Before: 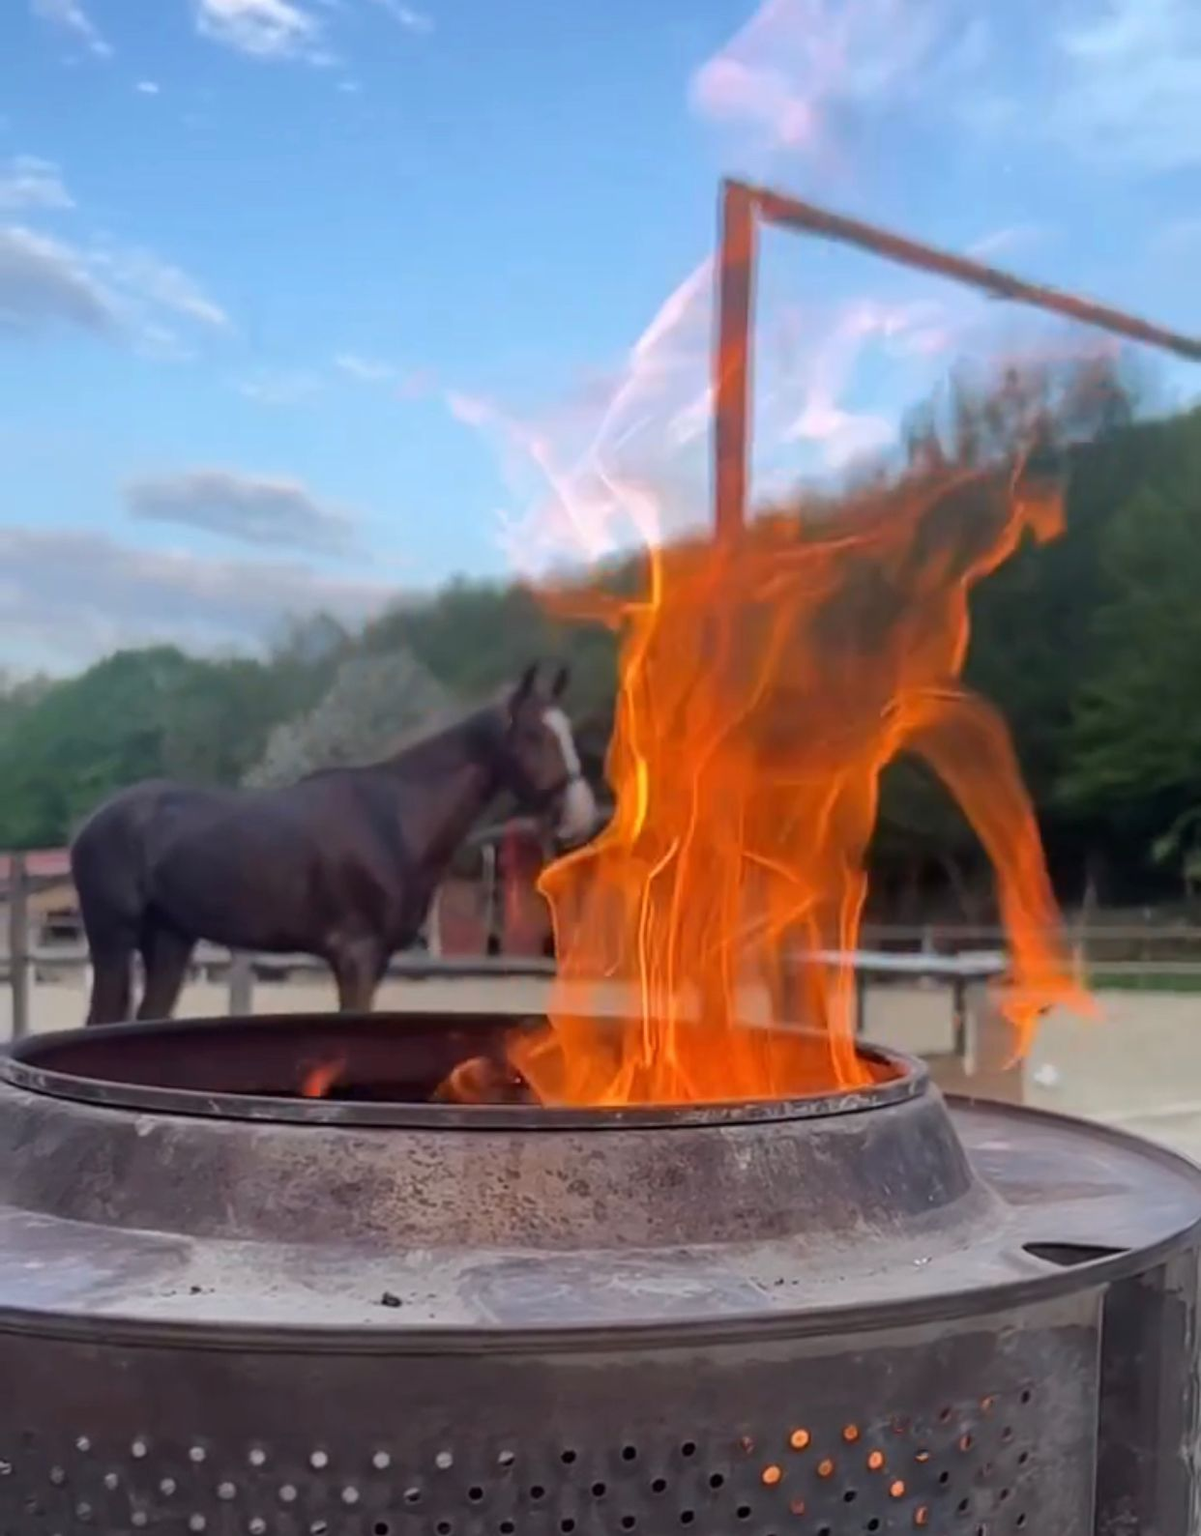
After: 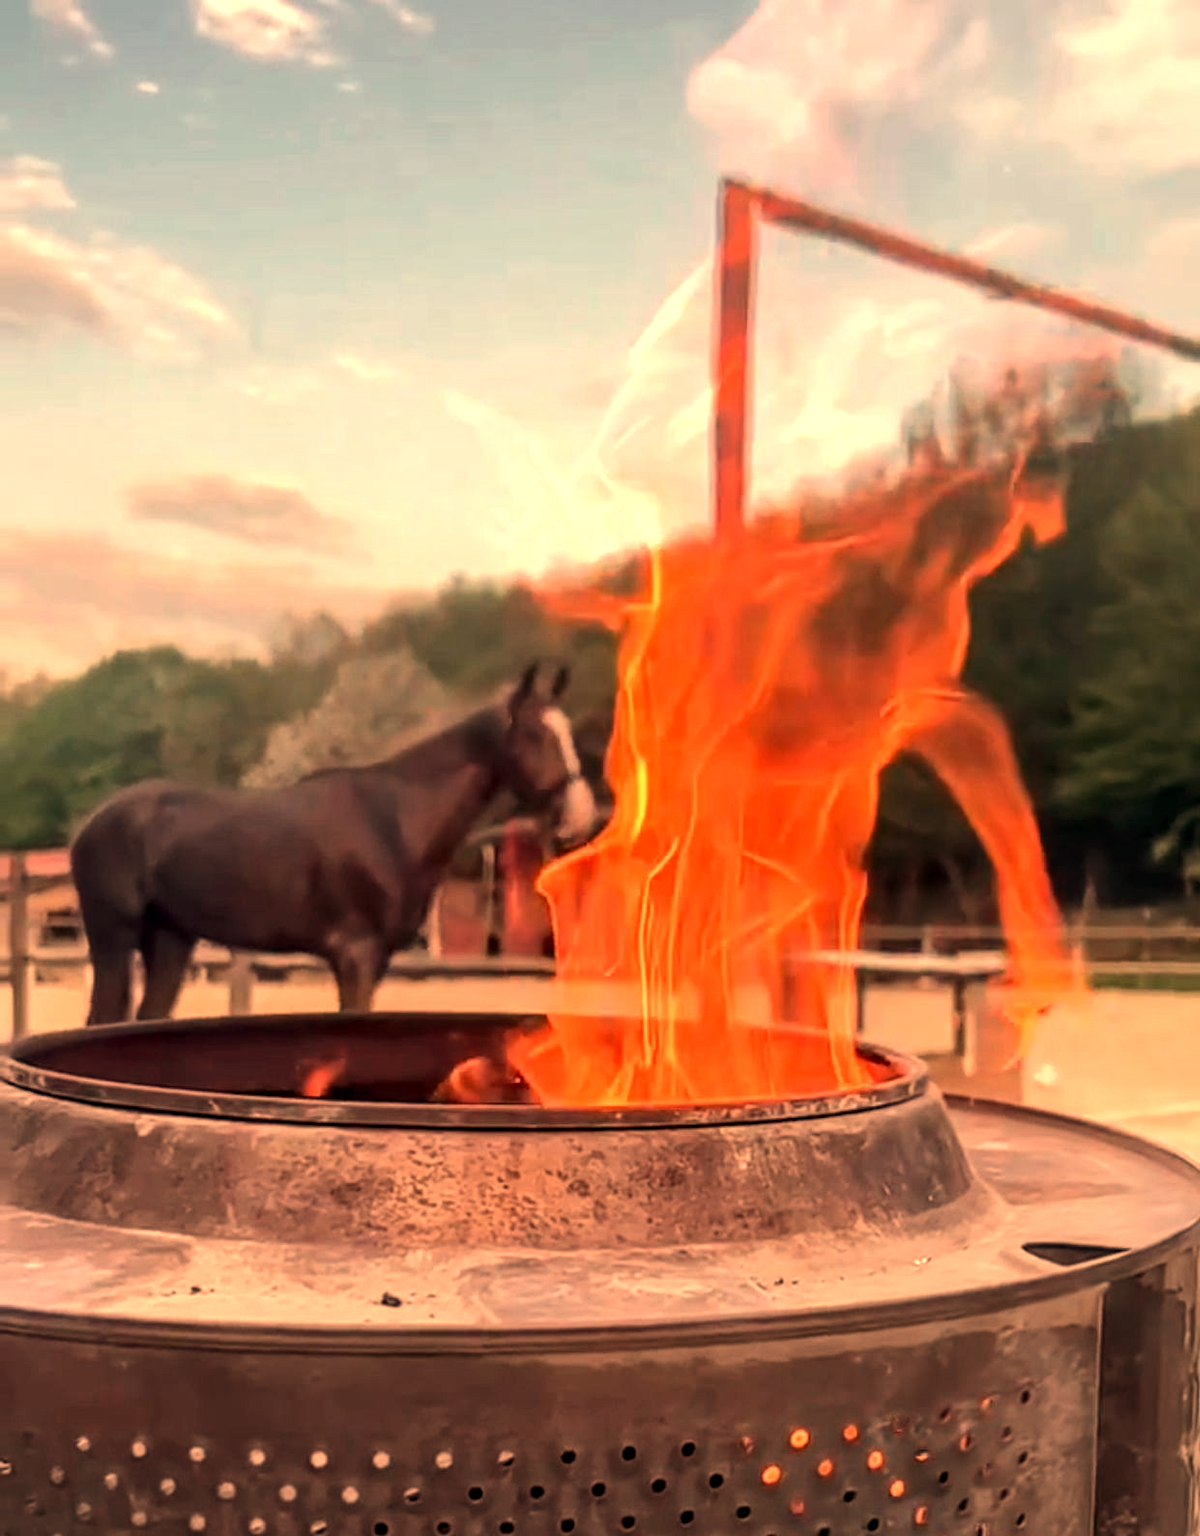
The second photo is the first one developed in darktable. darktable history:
tone equalizer: -8 EV -0.417 EV, -7 EV -0.389 EV, -6 EV -0.333 EV, -5 EV -0.222 EV, -3 EV 0.222 EV, -2 EV 0.333 EV, -1 EV 0.389 EV, +0 EV 0.417 EV, edges refinement/feathering 500, mask exposure compensation -1.25 EV, preserve details no
local contrast: detail 130%
white balance: red 1.467, blue 0.684
